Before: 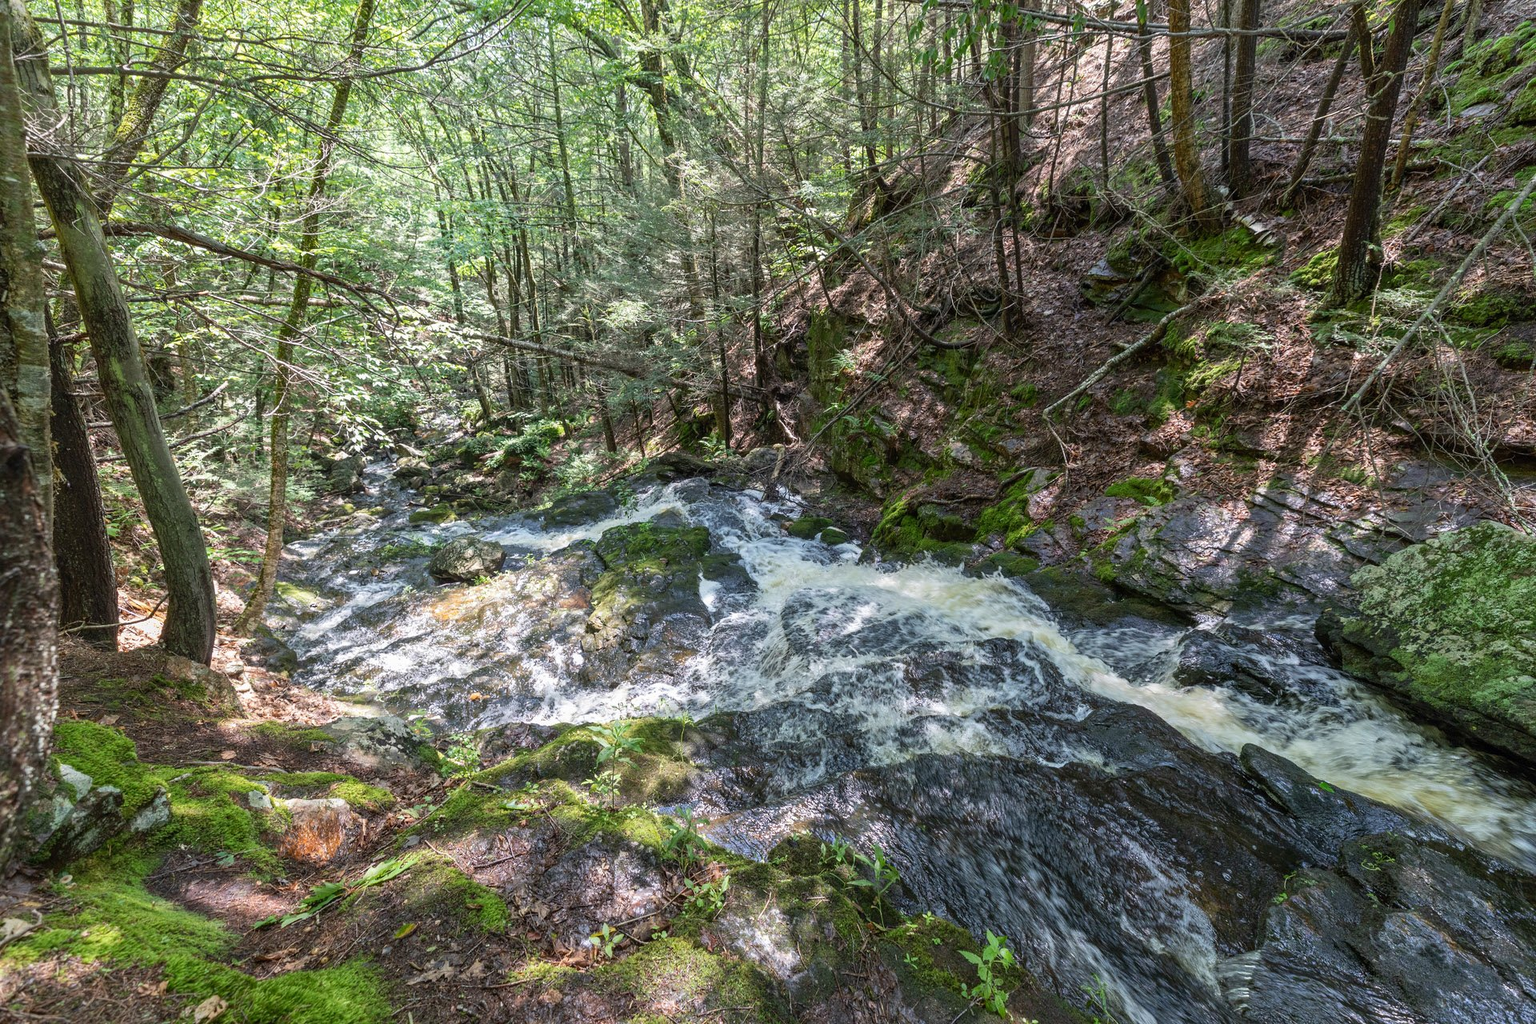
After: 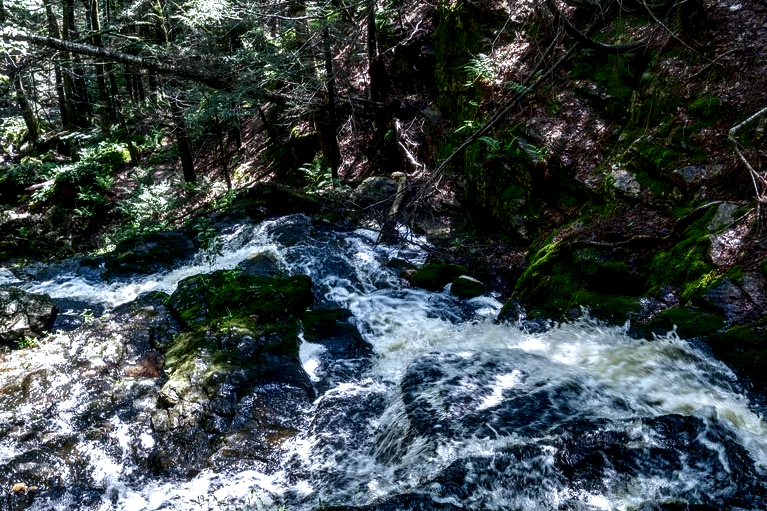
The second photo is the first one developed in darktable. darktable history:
white balance: red 0.954, blue 1.079
contrast brightness saturation: brightness -0.52
color balance rgb: perceptual saturation grading › global saturation 20%, perceptual saturation grading › highlights -25%, perceptual saturation grading › shadows 50%
crop: left 30%, top 30%, right 30%, bottom 30%
local contrast: highlights 80%, shadows 57%, detail 175%, midtone range 0.602
haze removal: strength -0.1, adaptive false
